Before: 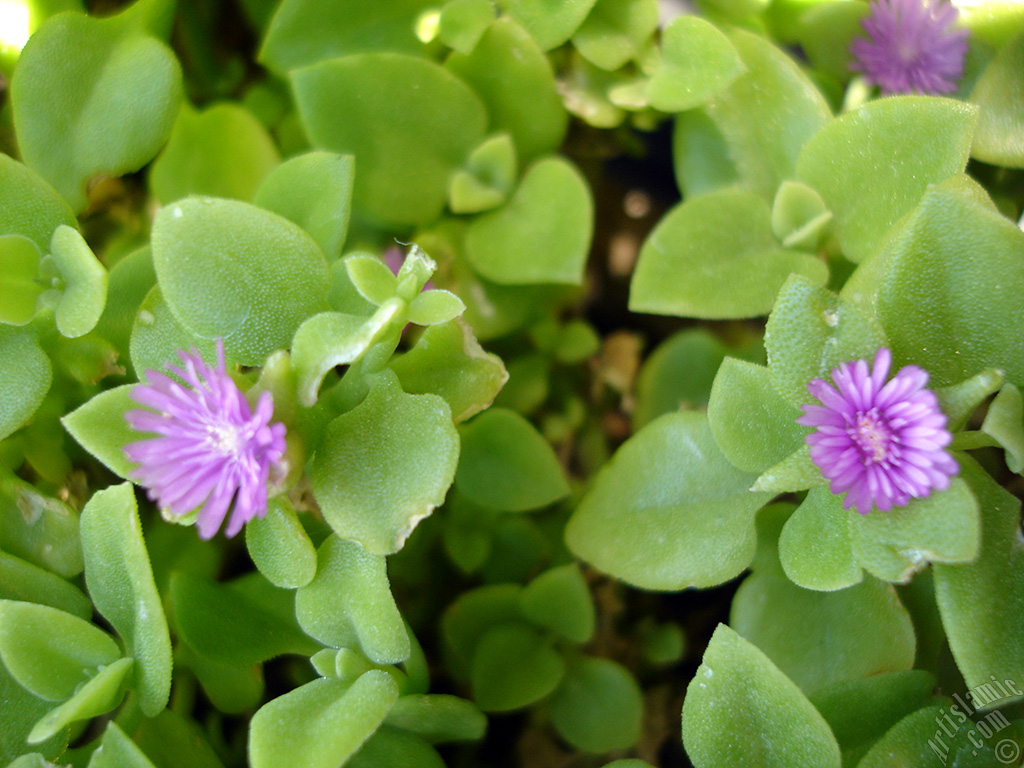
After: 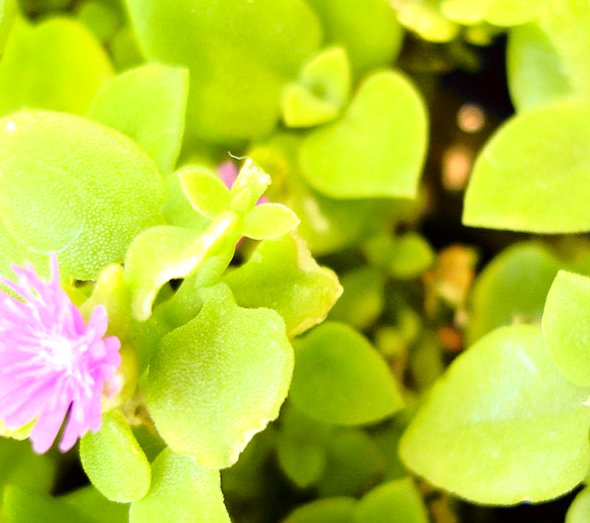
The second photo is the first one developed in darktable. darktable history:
exposure: black level correction 0, exposure 1.096 EV, compensate highlight preservation false
tone curve: curves: ch0 [(0, 0) (0.062, 0.023) (0.168, 0.142) (0.359, 0.44) (0.469, 0.544) (0.634, 0.722) (0.839, 0.909) (0.998, 0.978)]; ch1 [(0, 0) (0.437, 0.453) (0.472, 0.47) (0.502, 0.504) (0.527, 0.546) (0.568, 0.619) (0.608, 0.665) (0.669, 0.748) (0.859, 0.899) (1, 1)]; ch2 [(0, 0) (0.33, 0.301) (0.421, 0.443) (0.473, 0.501) (0.504, 0.504) (0.535, 0.564) (0.575, 0.625) (0.608, 0.676) (1, 1)], color space Lab, independent channels, preserve colors none
crop: left 16.247%, top 11.328%, right 26.051%, bottom 20.465%
